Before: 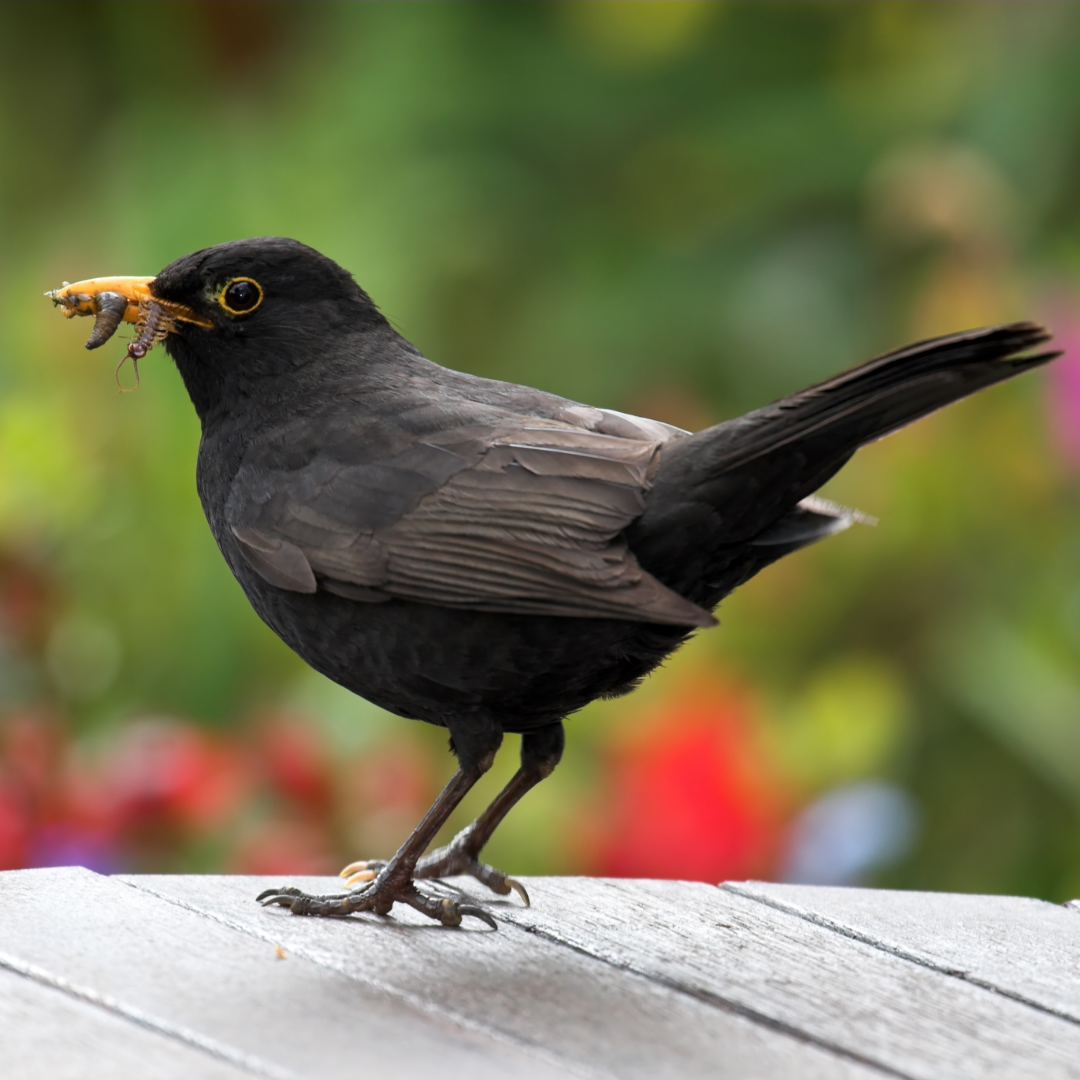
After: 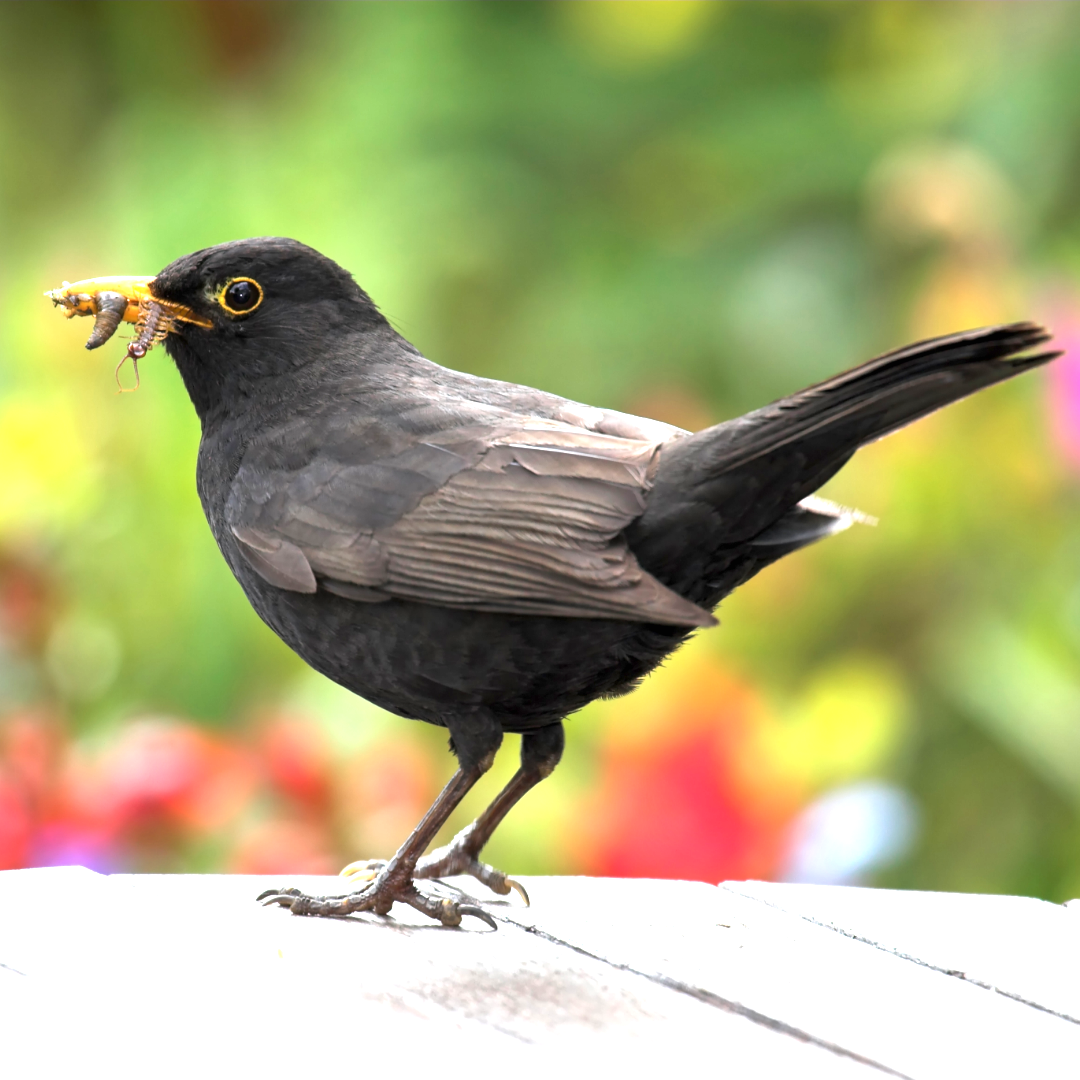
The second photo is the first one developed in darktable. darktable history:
exposure: black level correction 0, exposure 1.455 EV, compensate exposure bias true, compensate highlight preservation false
